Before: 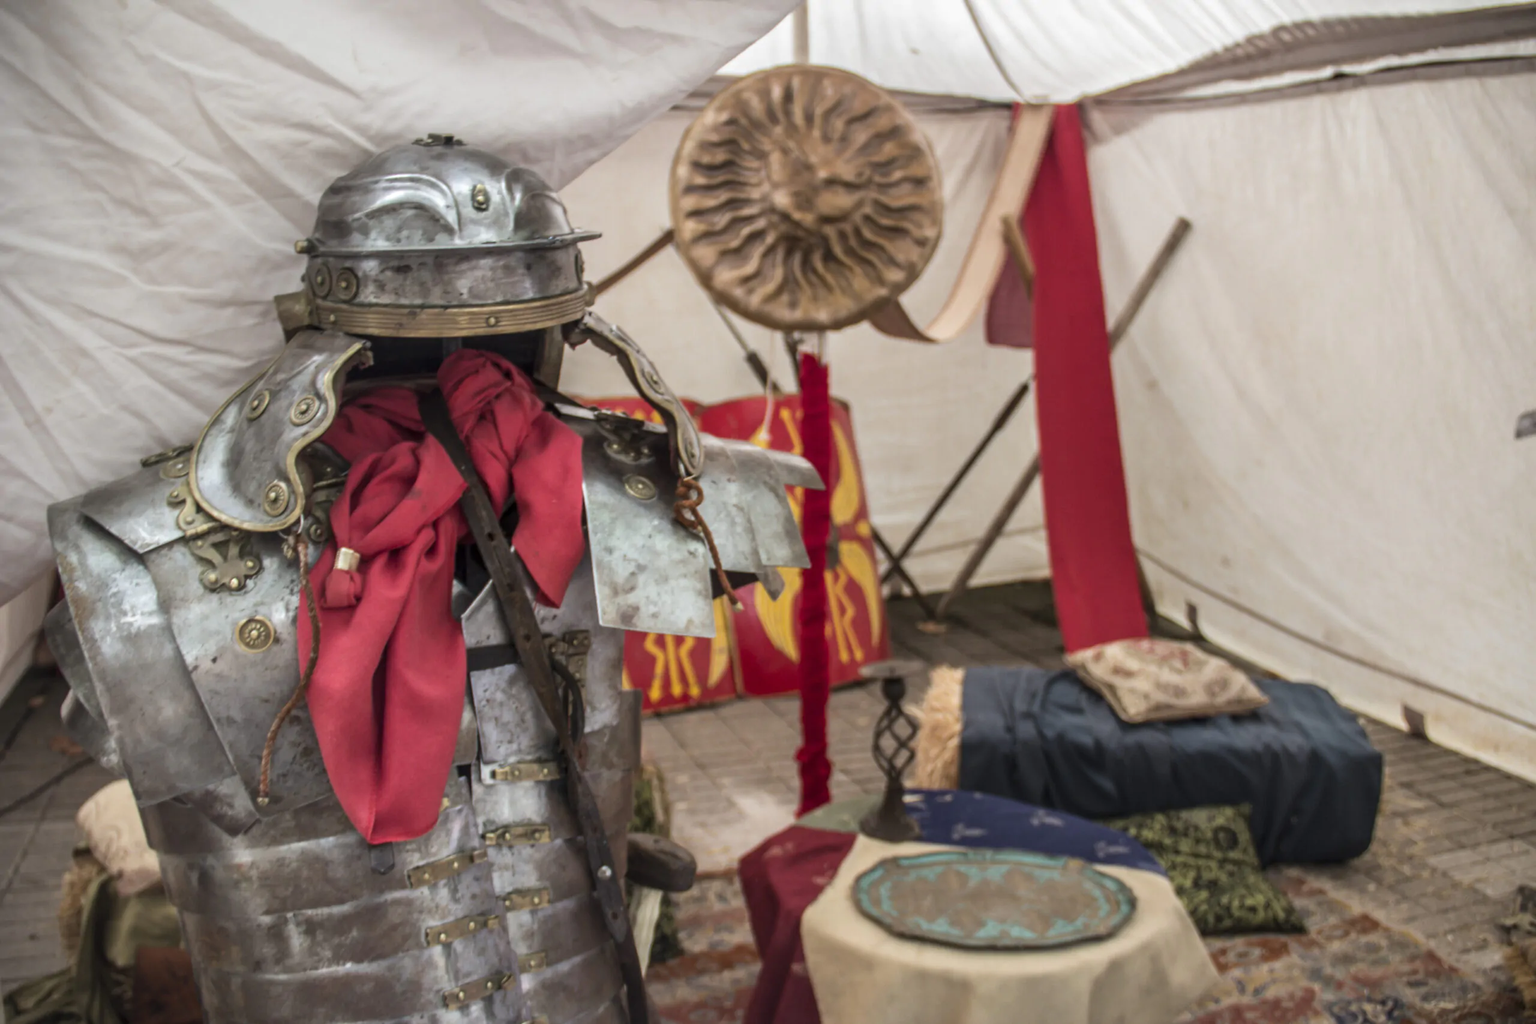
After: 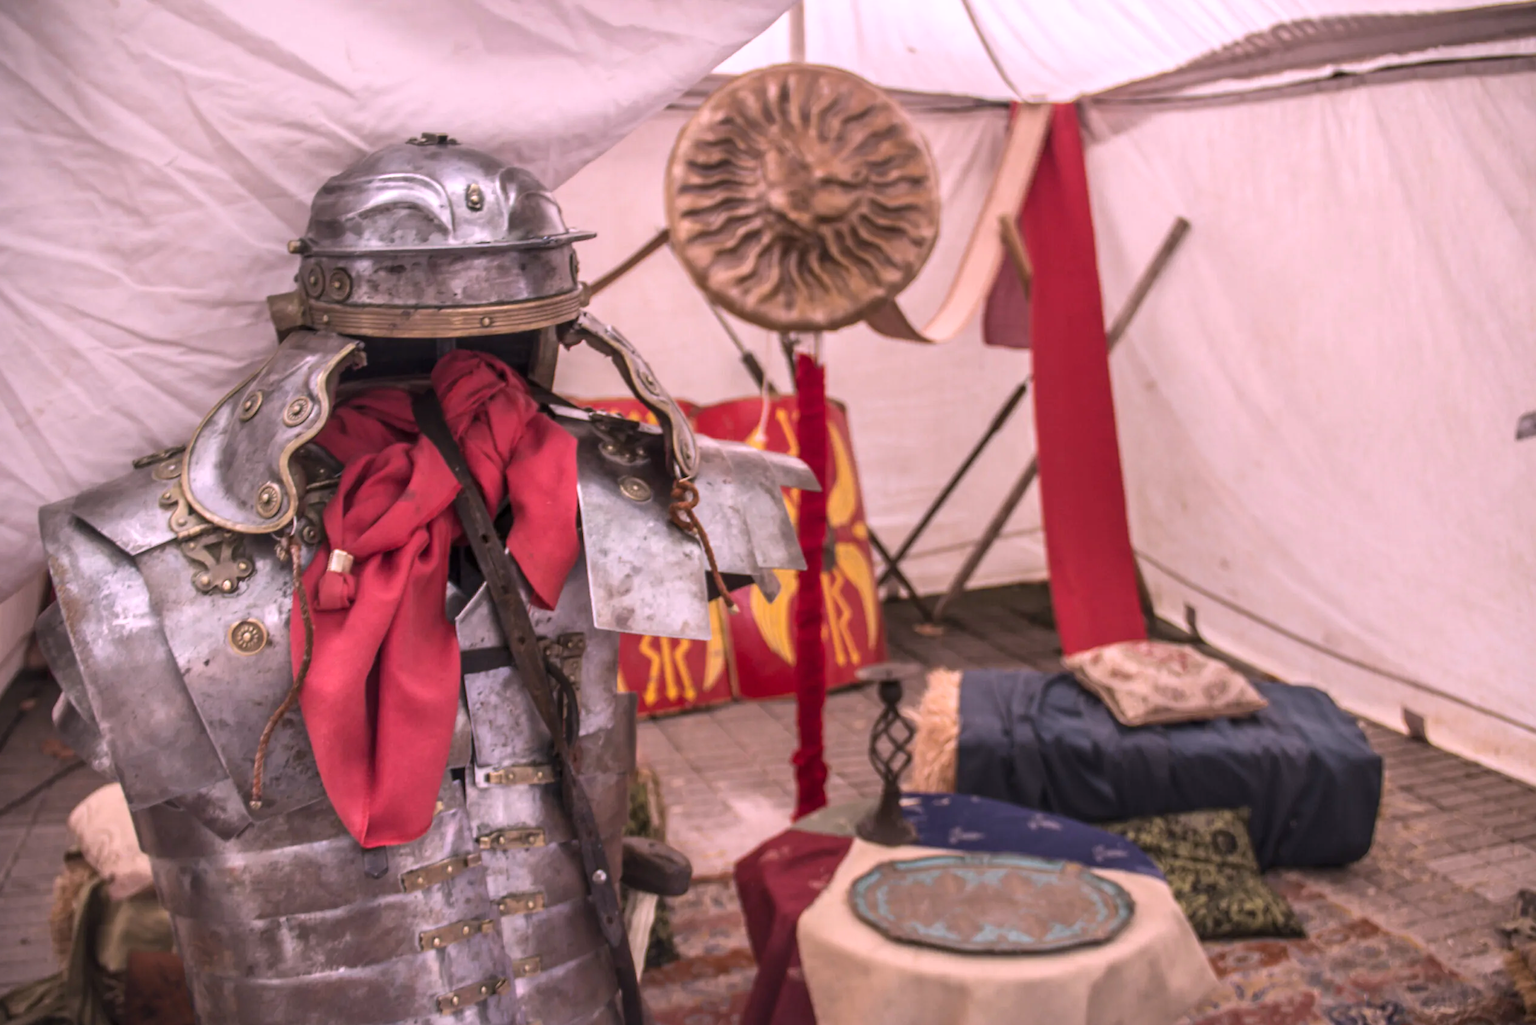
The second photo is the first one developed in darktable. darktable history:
crop and rotate: left 0.614%, top 0.179%, bottom 0.309%
levels: mode automatic
white balance: red 1.188, blue 1.11
